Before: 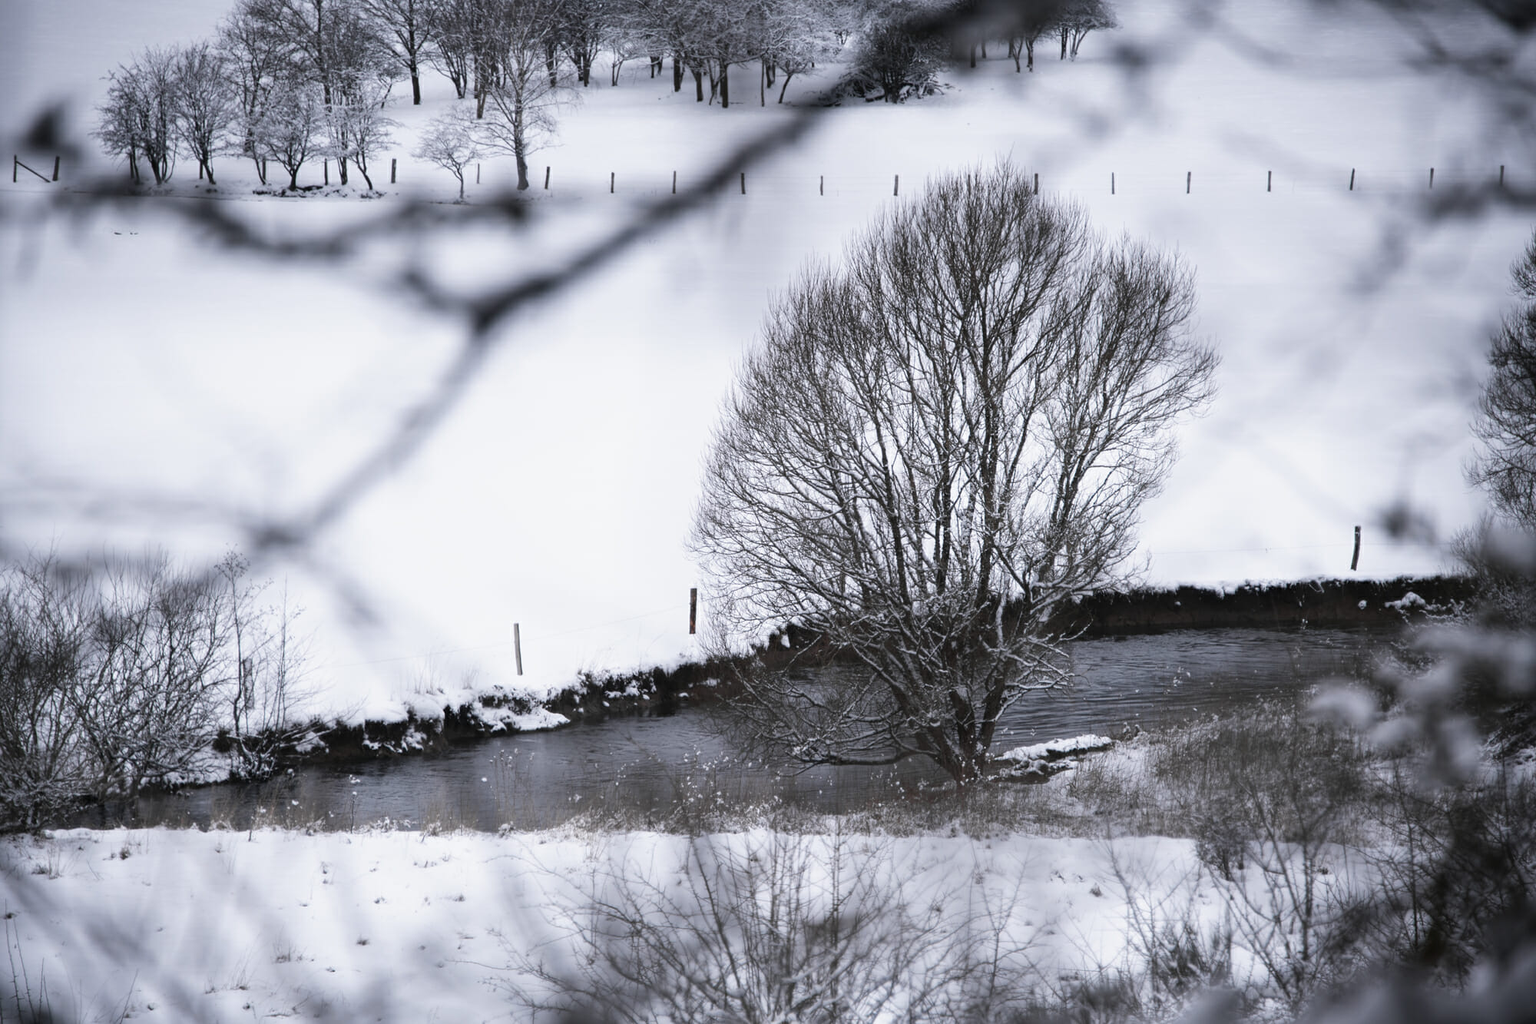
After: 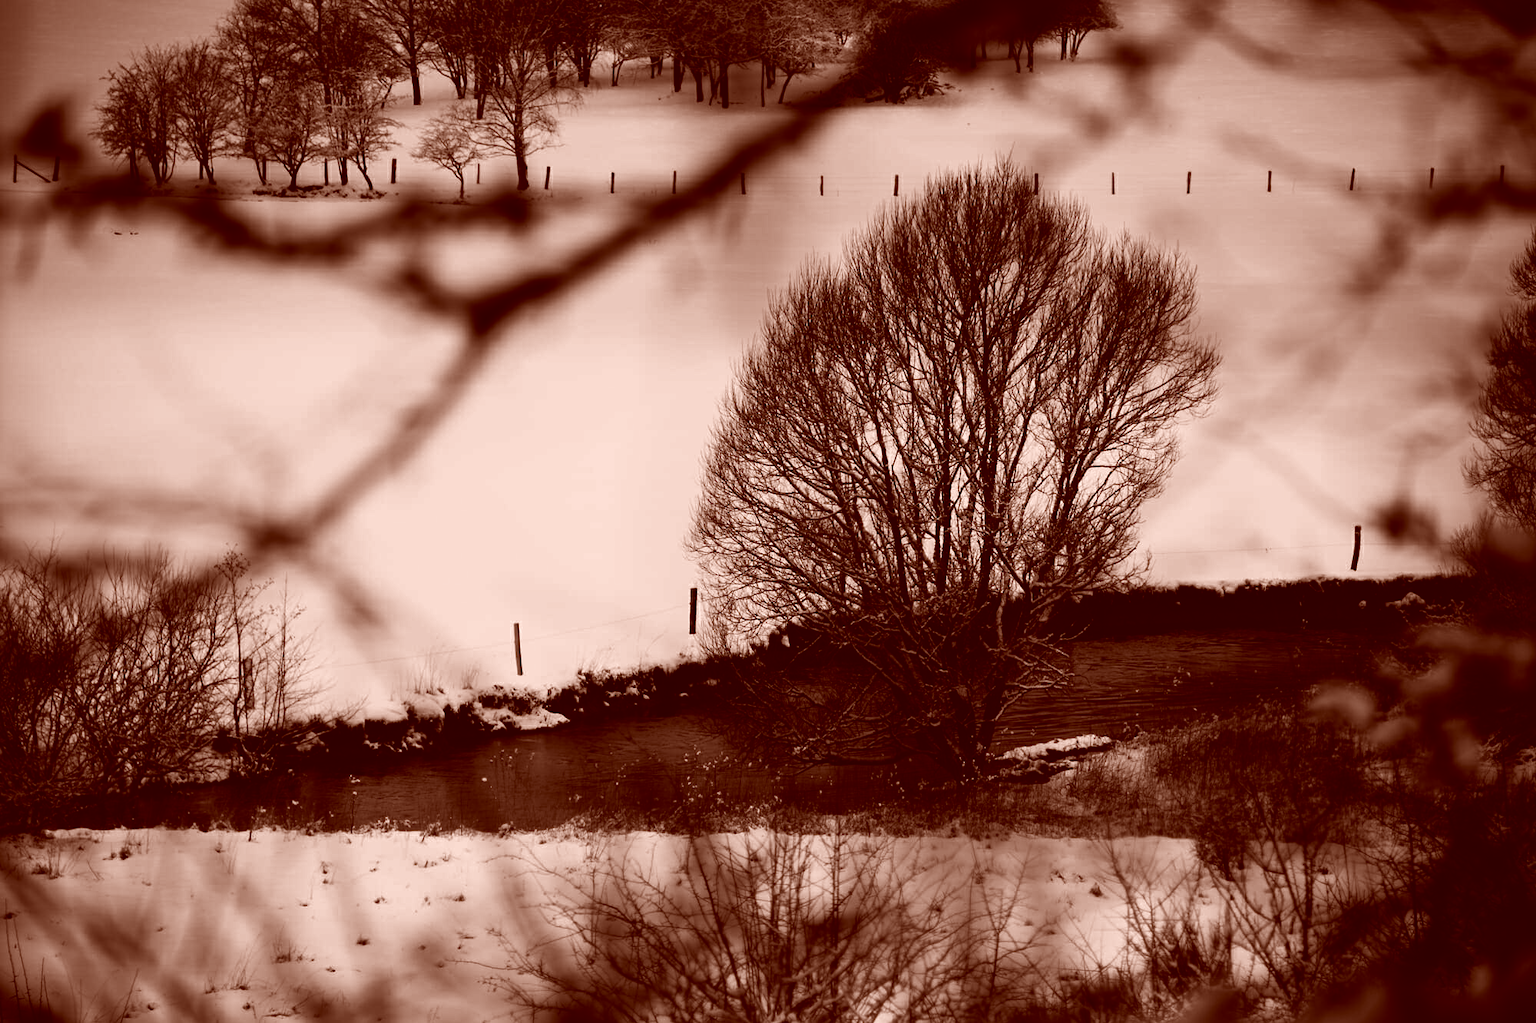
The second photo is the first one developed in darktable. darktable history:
tone equalizer: -8 EV -1.84 EV, -7 EV -1.16 EV, -6 EV -1.62 EV, smoothing diameter 25%, edges refinement/feathering 10, preserve details guided filter
contrast brightness saturation: contrast -0.03, brightness -0.59, saturation -1
color correction: highlights a* 9.03, highlights b* 8.71, shadows a* 40, shadows b* 40, saturation 0.8
